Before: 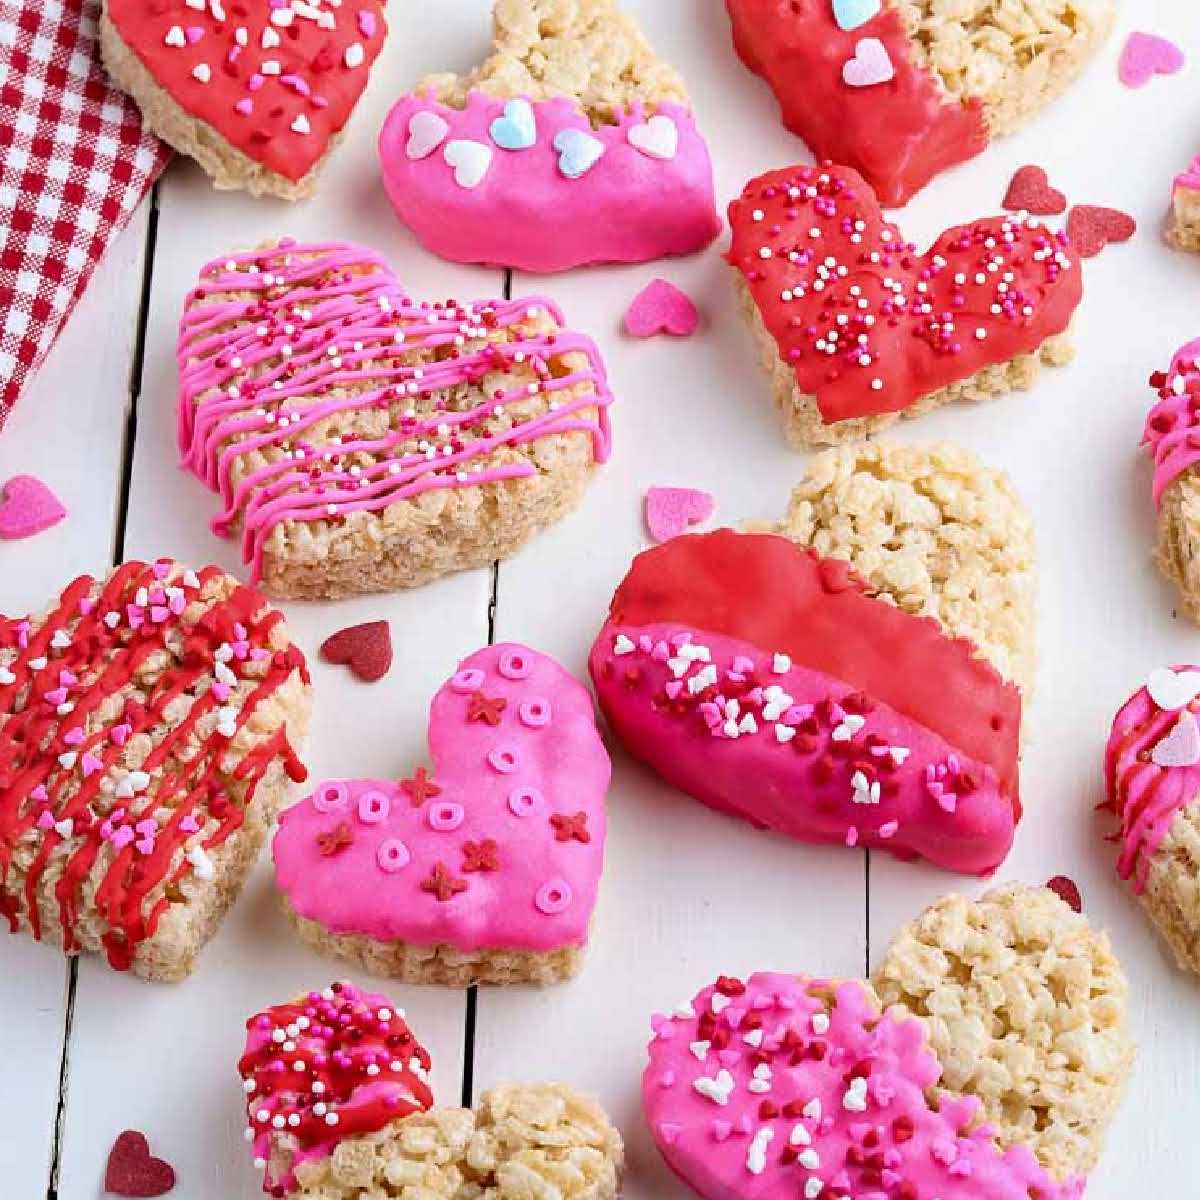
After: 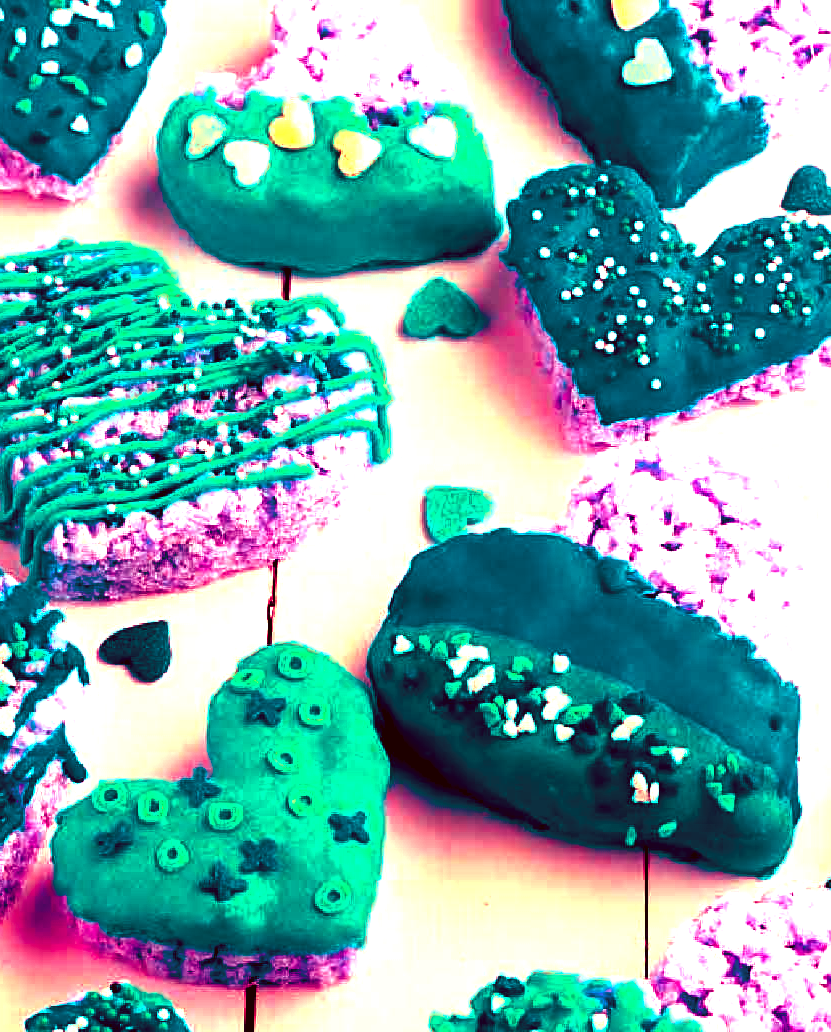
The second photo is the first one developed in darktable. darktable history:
crop: left 18.479%, right 12.2%, bottom 13.971%
color balance rgb: shadows lift › luminance -18.76%, shadows lift › chroma 35.44%, power › luminance -3.76%, power › hue 142.17°, highlights gain › chroma 7.5%, highlights gain › hue 184.75°, global offset › luminance -0.52%, global offset › chroma 0.91%, global offset › hue 173.36°, shadows fall-off 300%, white fulcrum 2 EV, highlights fall-off 300%, linear chroma grading › shadows 17.19%, linear chroma grading › highlights 61.12%, linear chroma grading › global chroma 50%, hue shift -150.52°, perceptual brilliance grading › global brilliance 12%, mask middle-gray fulcrum 100%, contrast gray fulcrum 38.43%, contrast 35.15%, saturation formula JzAzBz (2021)
exposure: black level correction -0.005, exposure 0.622 EV, compensate highlight preservation false
color correction: highlights a* 10.12, highlights b* 39.04, shadows a* 14.62, shadows b* 3.37
